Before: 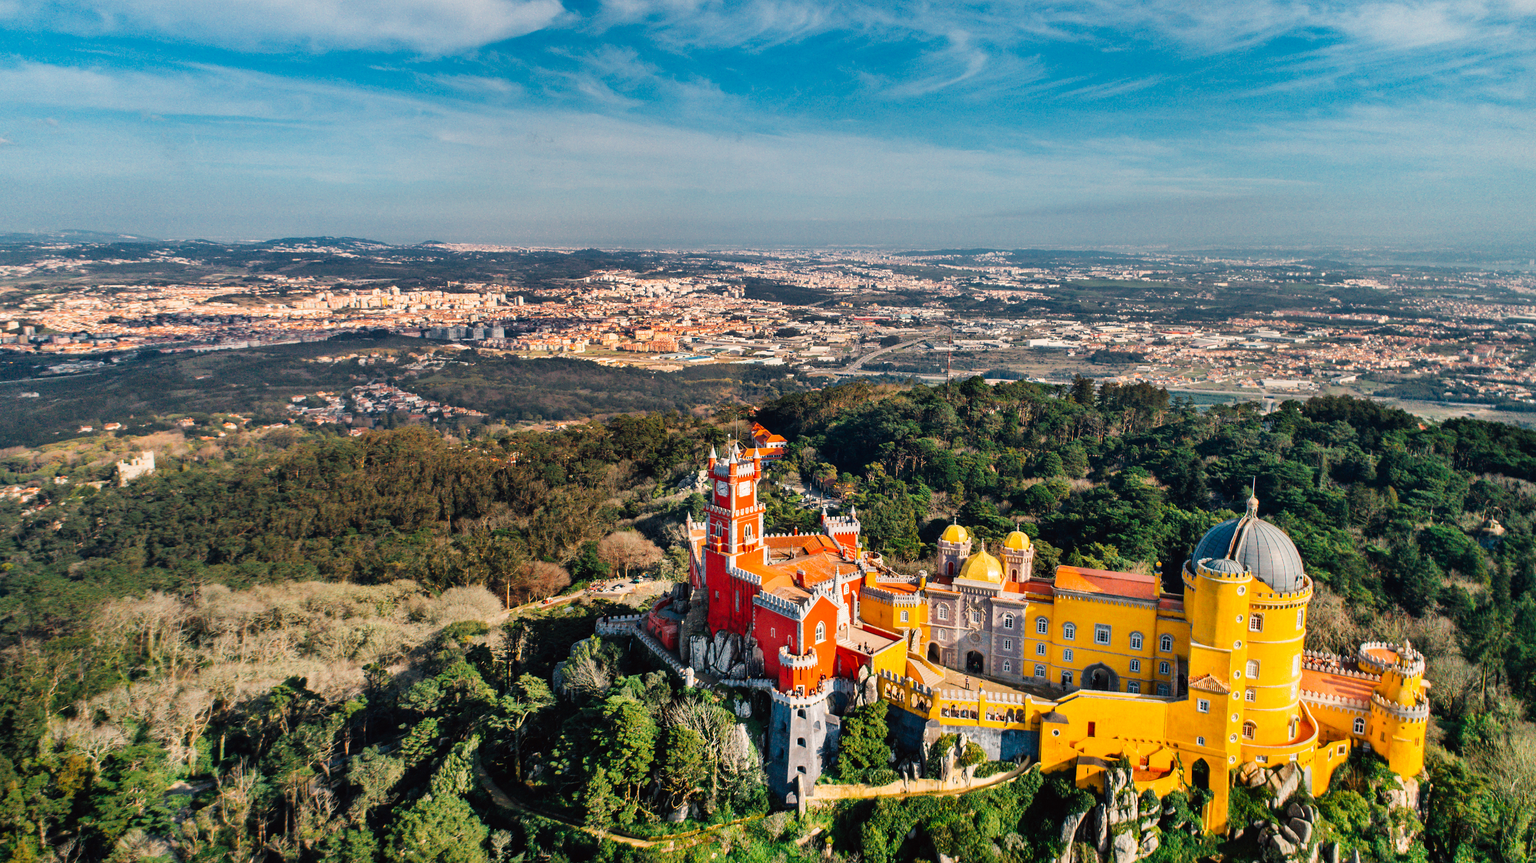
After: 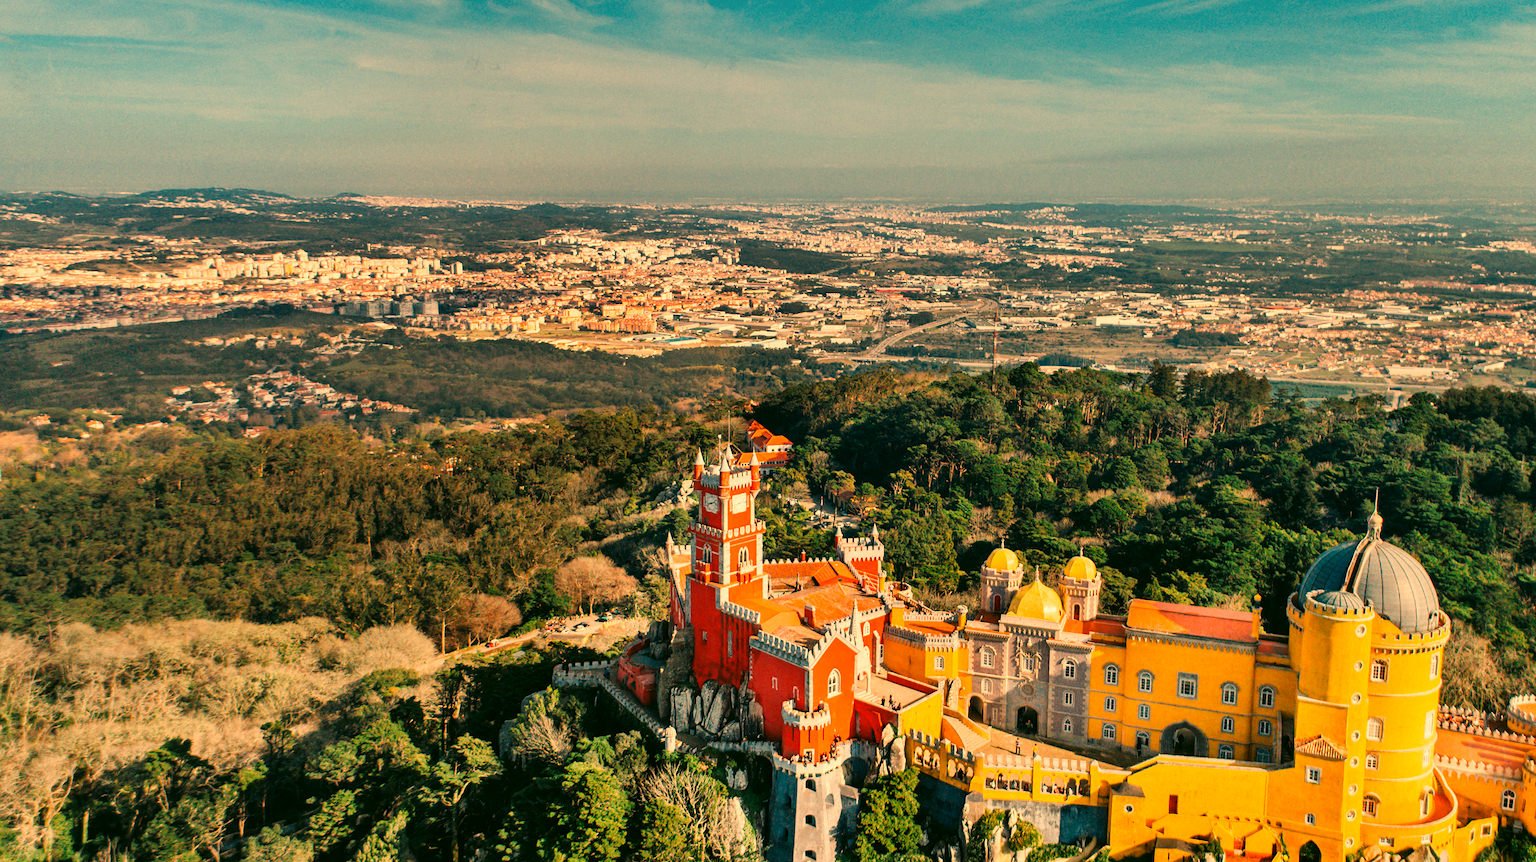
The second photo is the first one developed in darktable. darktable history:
white balance: red 1.138, green 0.996, blue 0.812
crop and rotate: left 10.071%, top 10.071%, right 10.02%, bottom 10.02%
color correction: highlights a* 4.02, highlights b* 4.98, shadows a* -7.55, shadows b* 4.98
